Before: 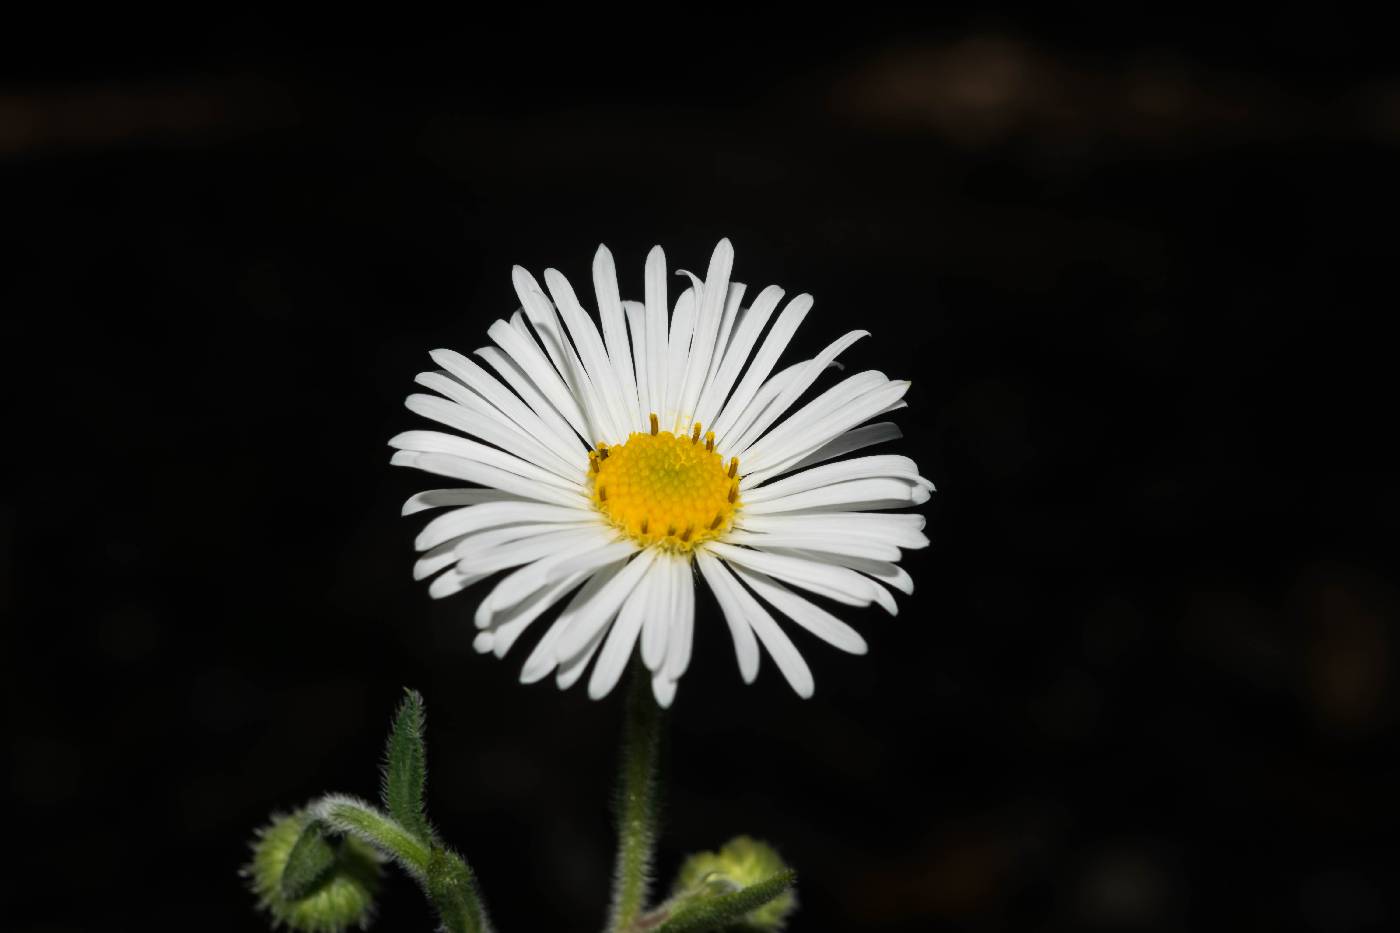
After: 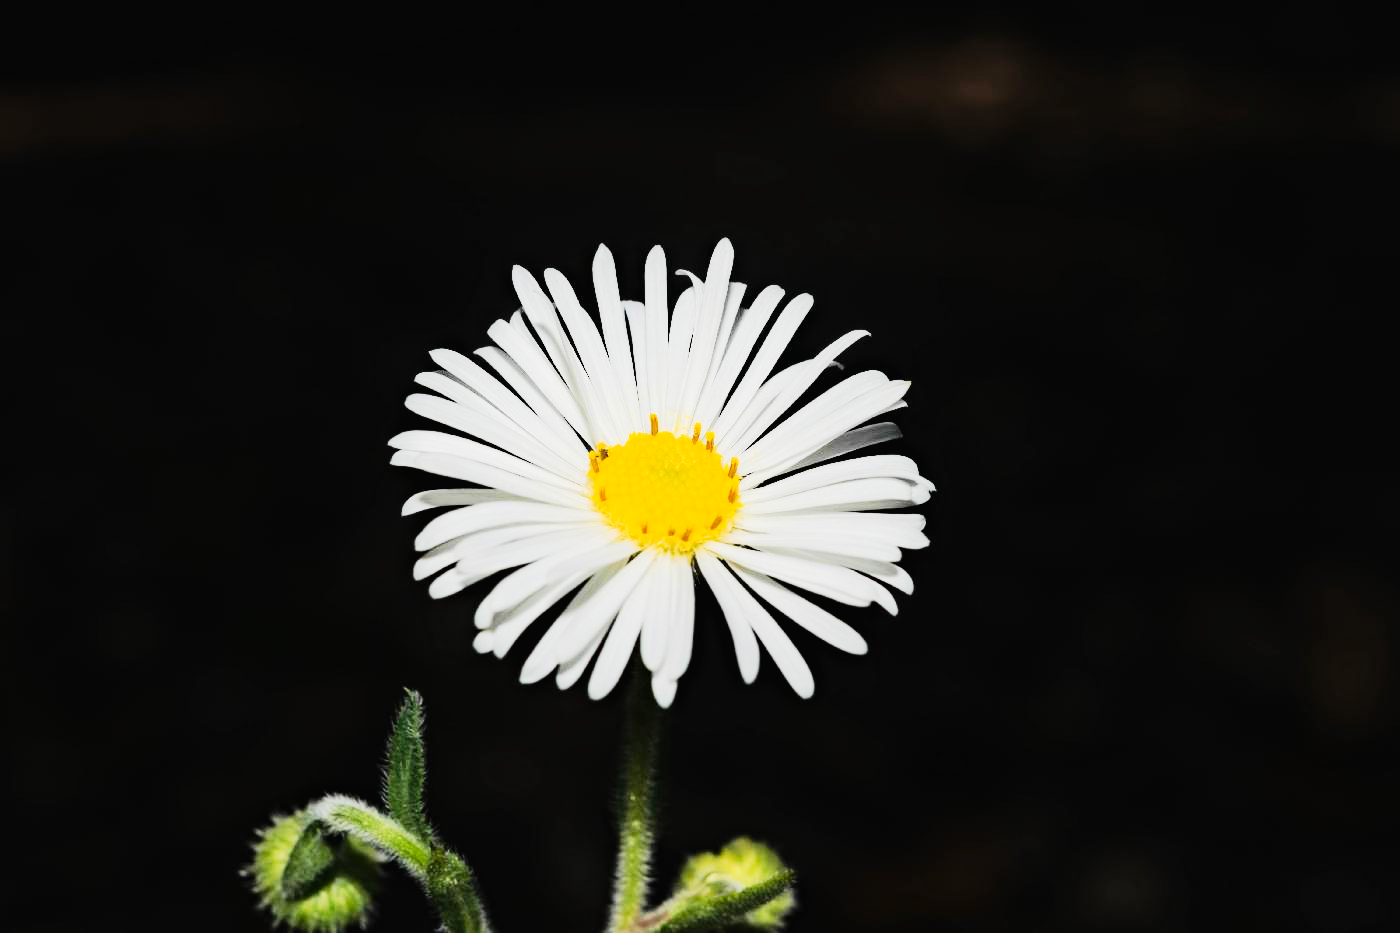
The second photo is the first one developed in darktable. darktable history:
haze removal: compatibility mode true, adaptive false
tone equalizer: -7 EV 0.165 EV, -6 EV 0.629 EV, -5 EV 1.18 EV, -4 EV 1.3 EV, -3 EV 1.12 EV, -2 EV 0.6 EV, -1 EV 0.146 EV, edges refinement/feathering 500, mask exposure compensation -1.57 EV, preserve details no
tone curve: curves: ch0 [(0, 0.013) (0.104, 0.103) (0.258, 0.267) (0.448, 0.489) (0.709, 0.794) (0.895, 0.915) (0.994, 0.971)]; ch1 [(0, 0) (0.335, 0.298) (0.446, 0.416) (0.488, 0.488) (0.515, 0.504) (0.581, 0.615) (0.635, 0.661) (1, 1)]; ch2 [(0, 0) (0.314, 0.306) (0.436, 0.447) (0.502, 0.5) (0.538, 0.541) (0.568, 0.603) (0.641, 0.635) (0.717, 0.701) (1, 1)], preserve colors none
